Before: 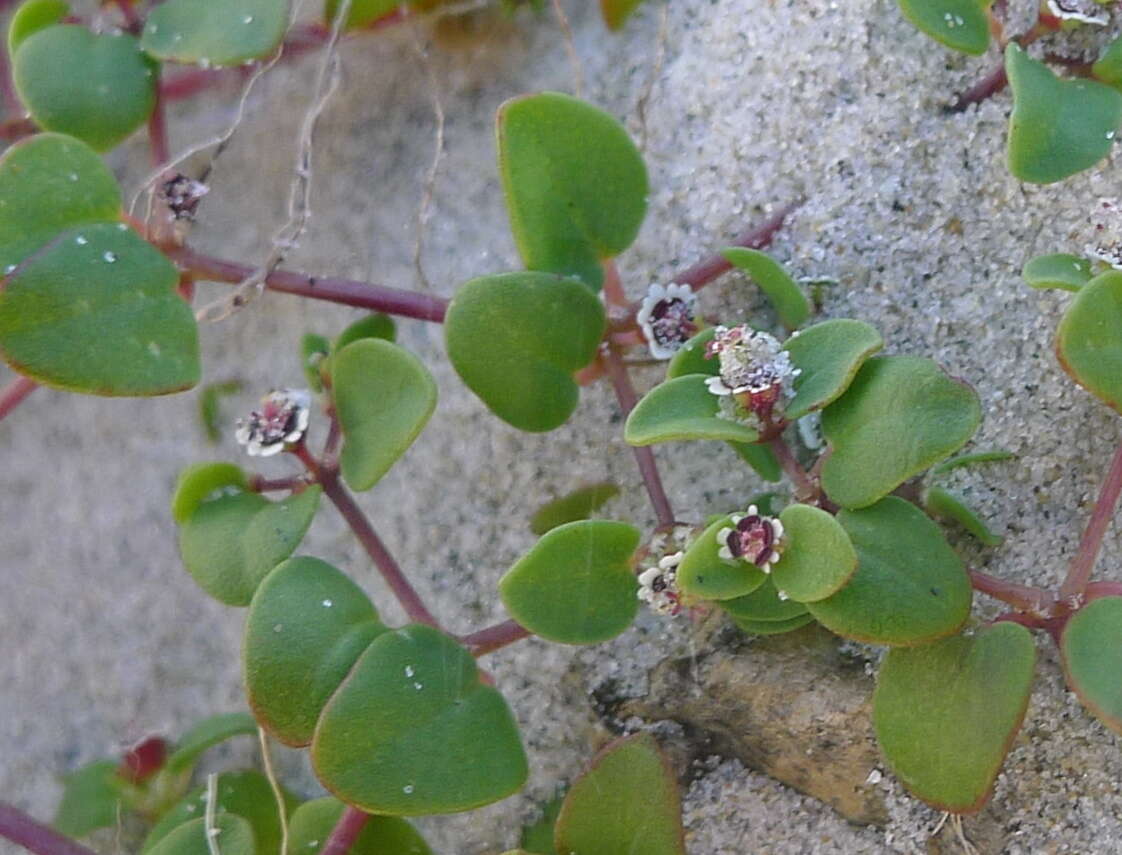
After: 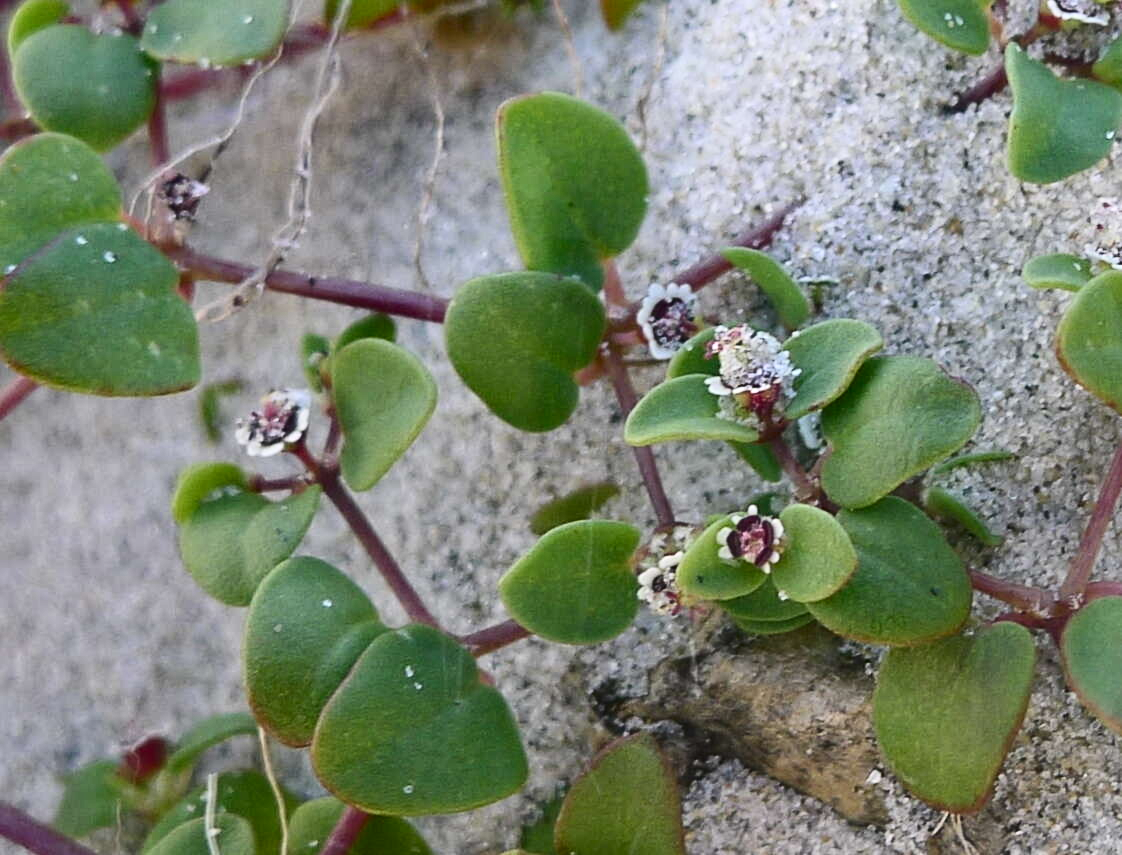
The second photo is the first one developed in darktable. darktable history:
contrast brightness saturation: contrast 0.288
